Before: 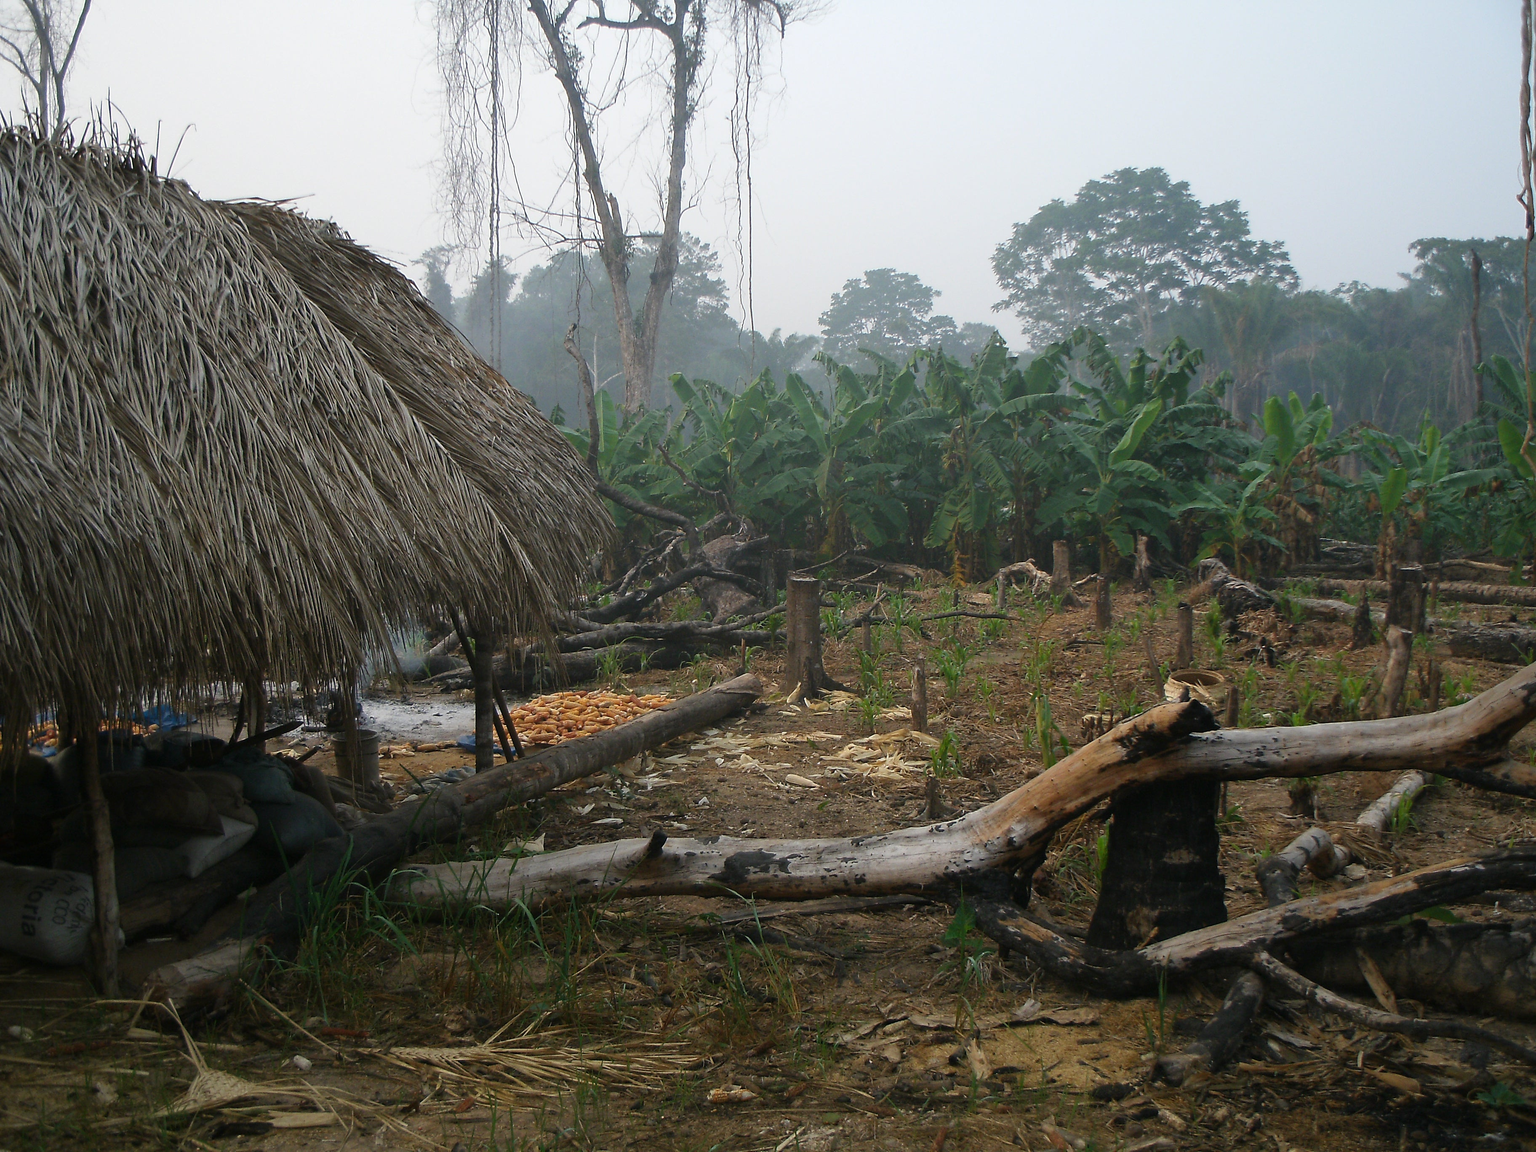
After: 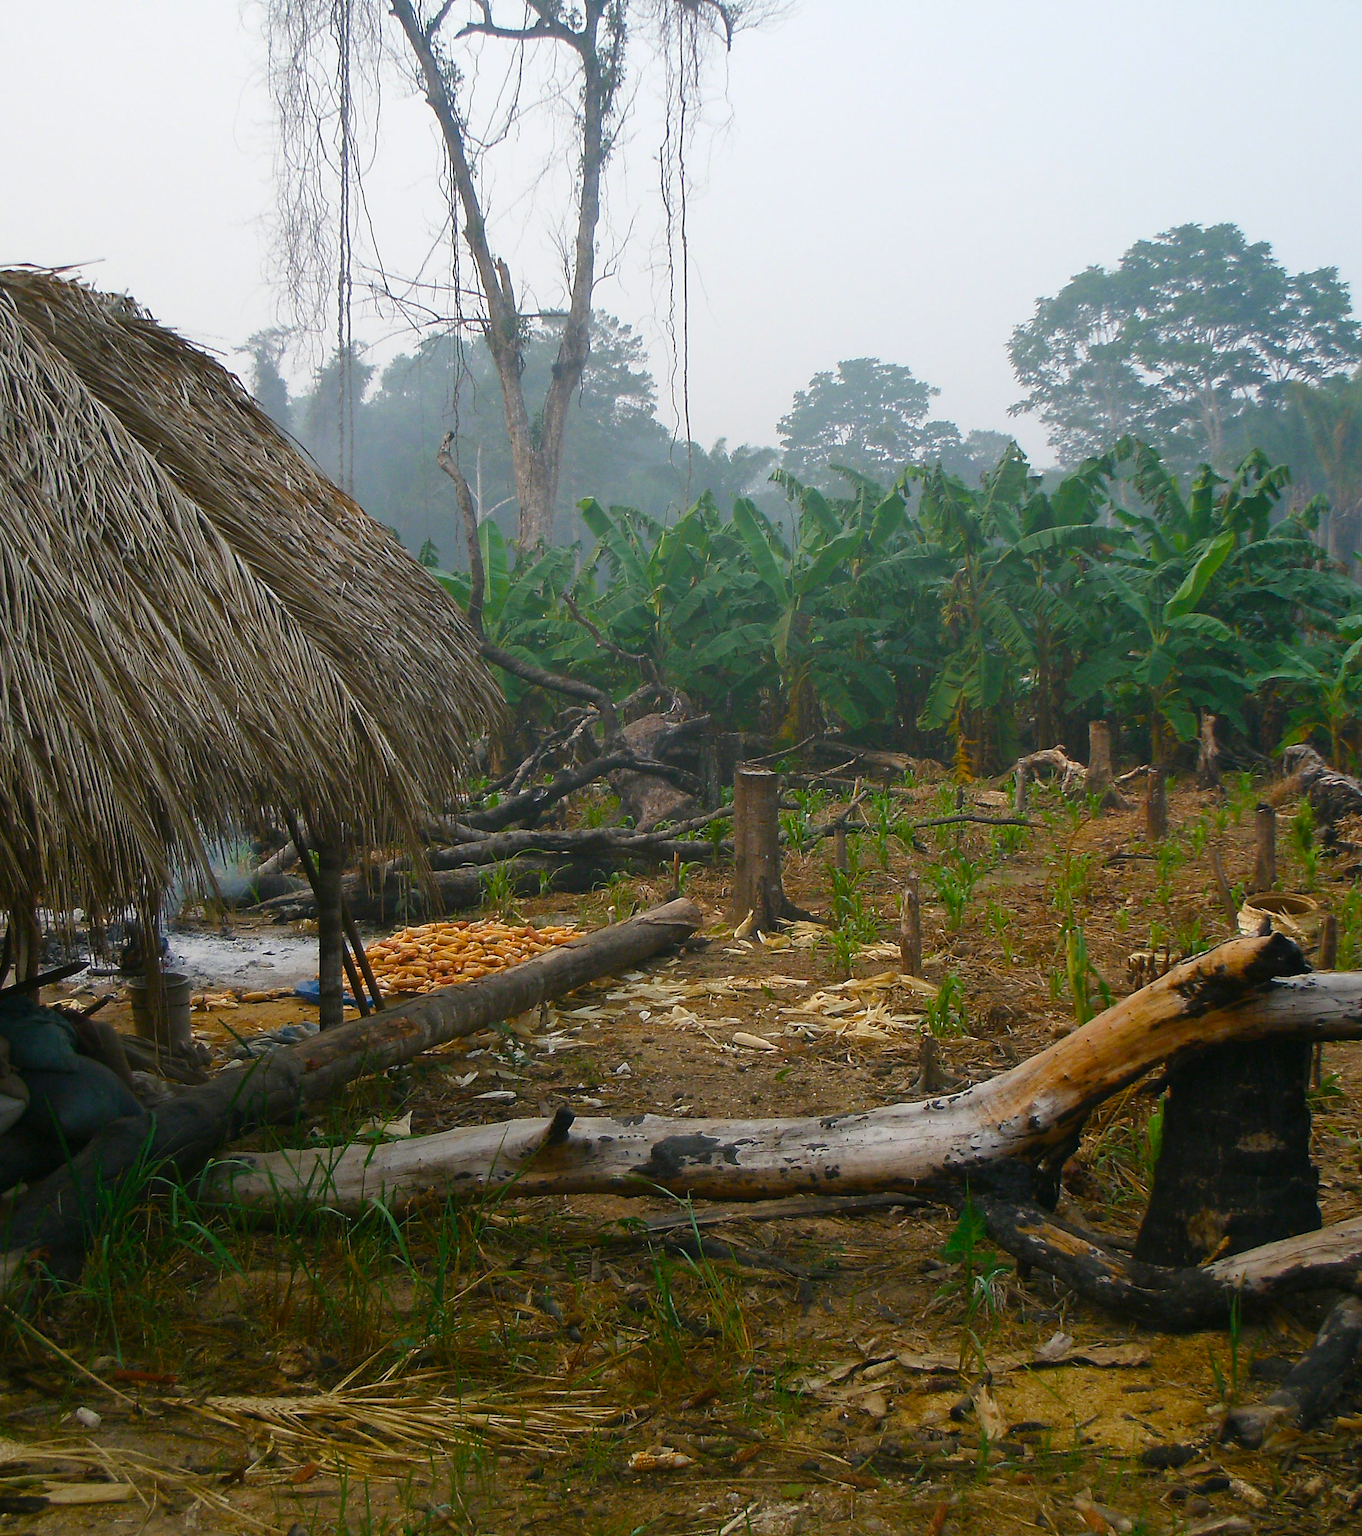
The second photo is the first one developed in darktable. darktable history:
crop and rotate: left 15.403%, right 18.053%
color balance rgb: power › luminance 3.285%, power › hue 233.71°, perceptual saturation grading › global saturation 14.153%, perceptual saturation grading › highlights -25.429%, perceptual saturation grading › shadows 25.087%, global vibrance 41.513%
